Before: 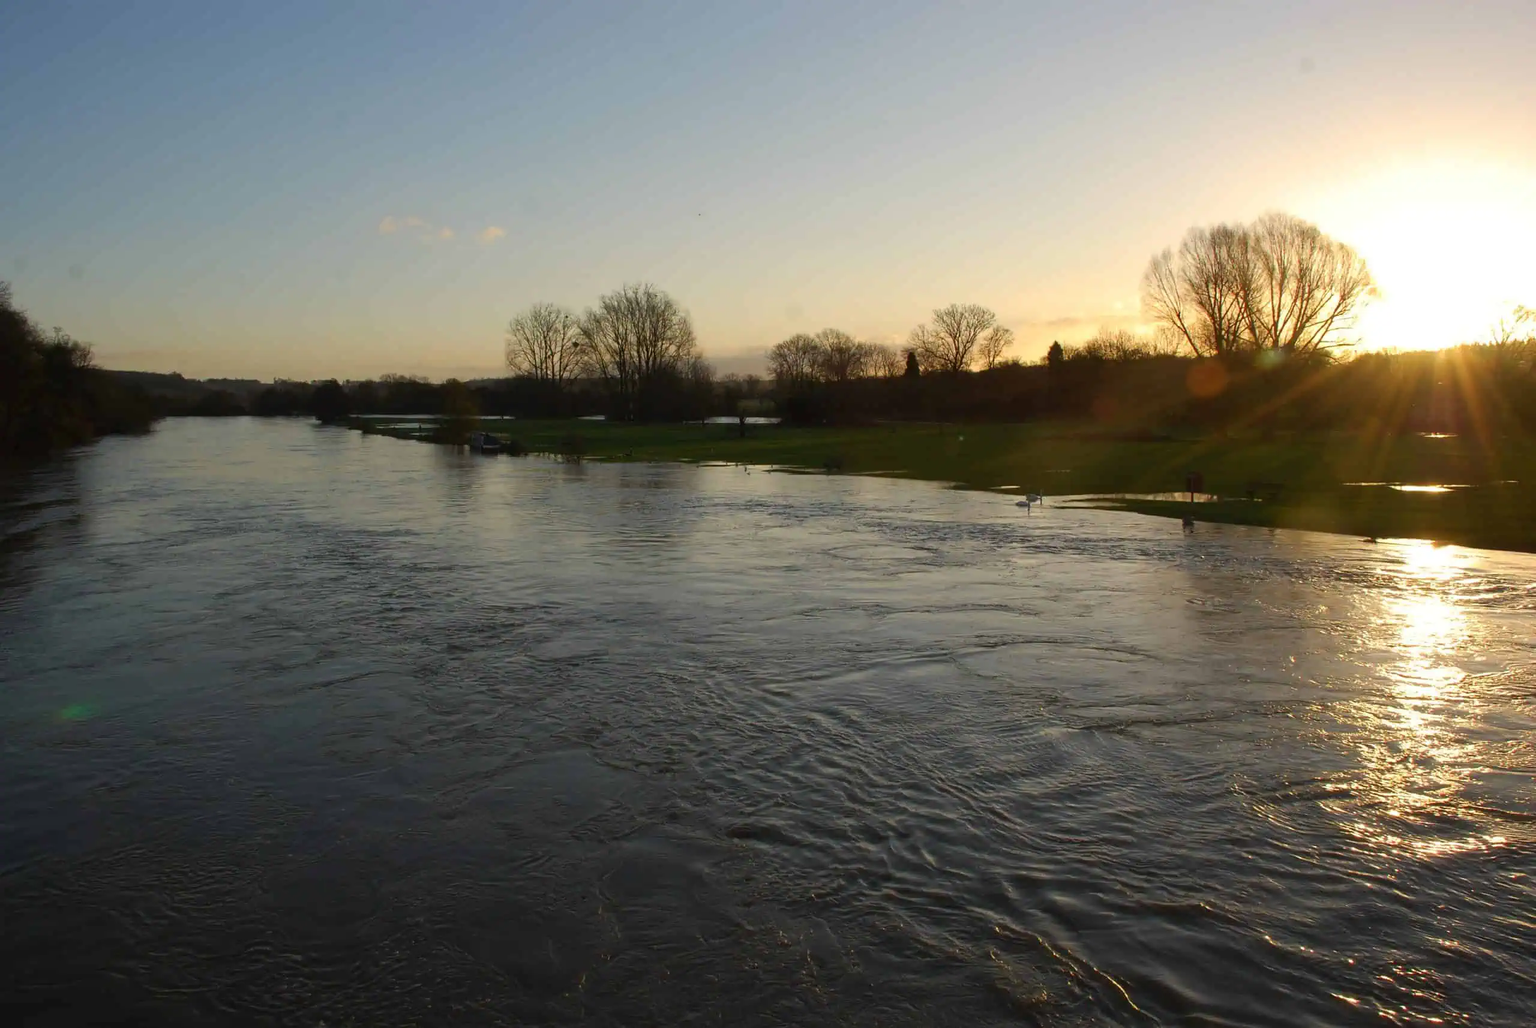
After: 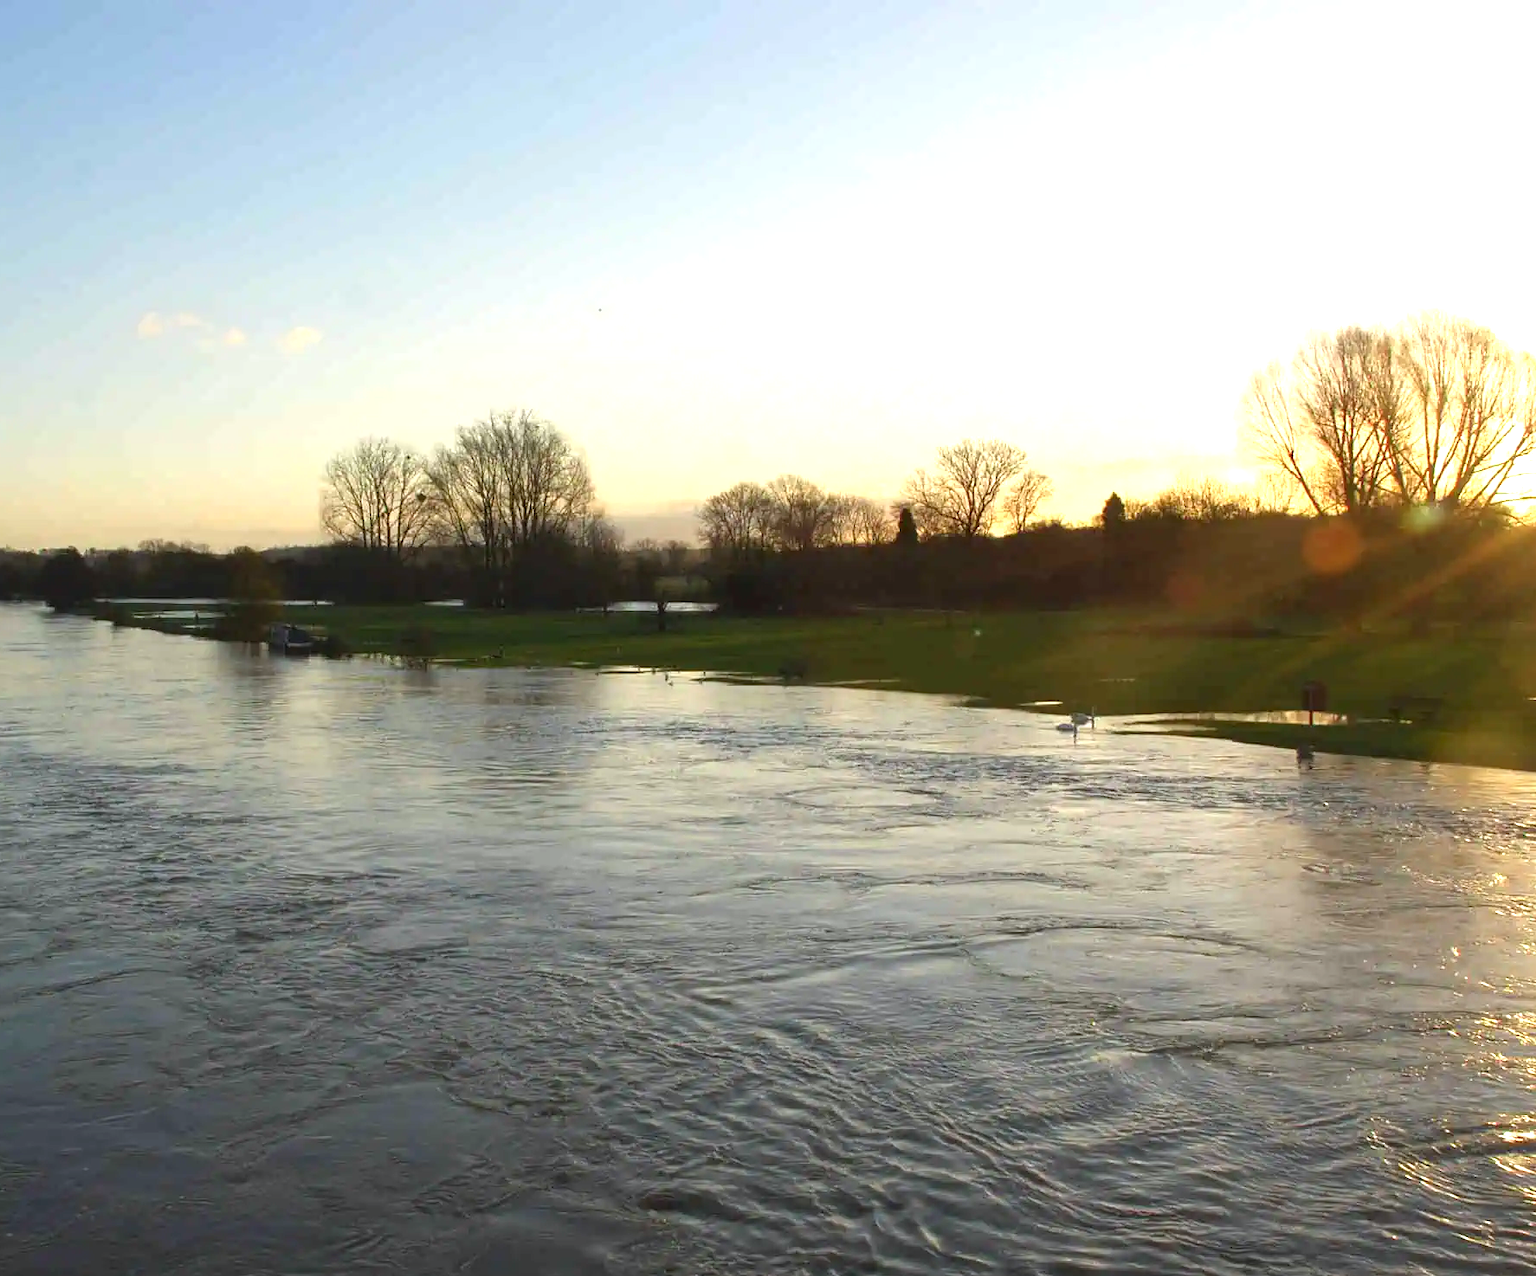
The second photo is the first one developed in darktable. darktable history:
white balance: red 0.986, blue 1.01
crop: left 18.479%, right 12.2%, bottom 13.971%
exposure: black level correction 0, exposure 1.1 EV, compensate highlight preservation false
